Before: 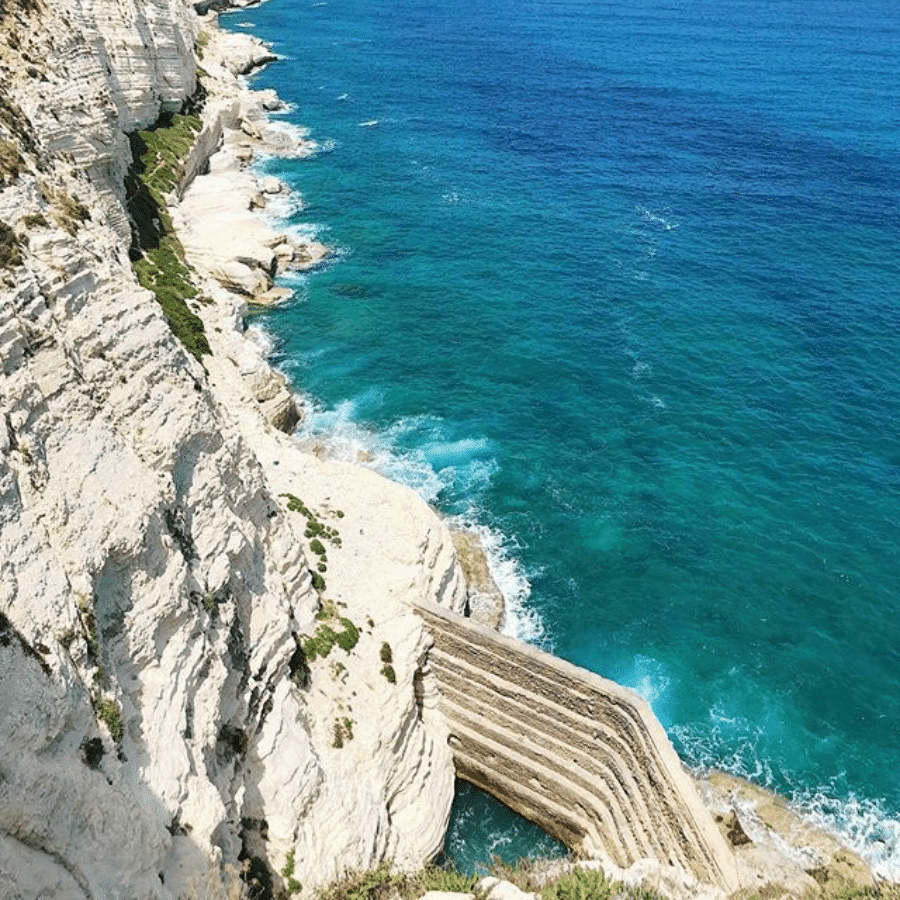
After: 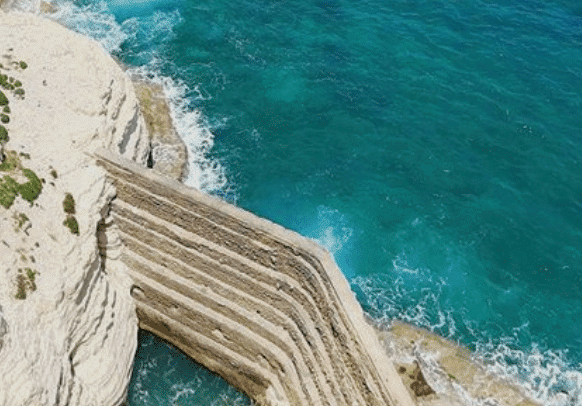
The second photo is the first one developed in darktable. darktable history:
crop and rotate: left 35.27%, top 49.976%, bottom 4.826%
tone equalizer: -8 EV 0.264 EV, -7 EV 0.407 EV, -6 EV 0.452 EV, -5 EV 0.242 EV, -3 EV -0.28 EV, -2 EV -0.441 EV, -1 EV -0.406 EV, +0 EV -0.234 EV, edges refinement/feathering 500, mask exposure compensation -1.57 EV, preserve details no
